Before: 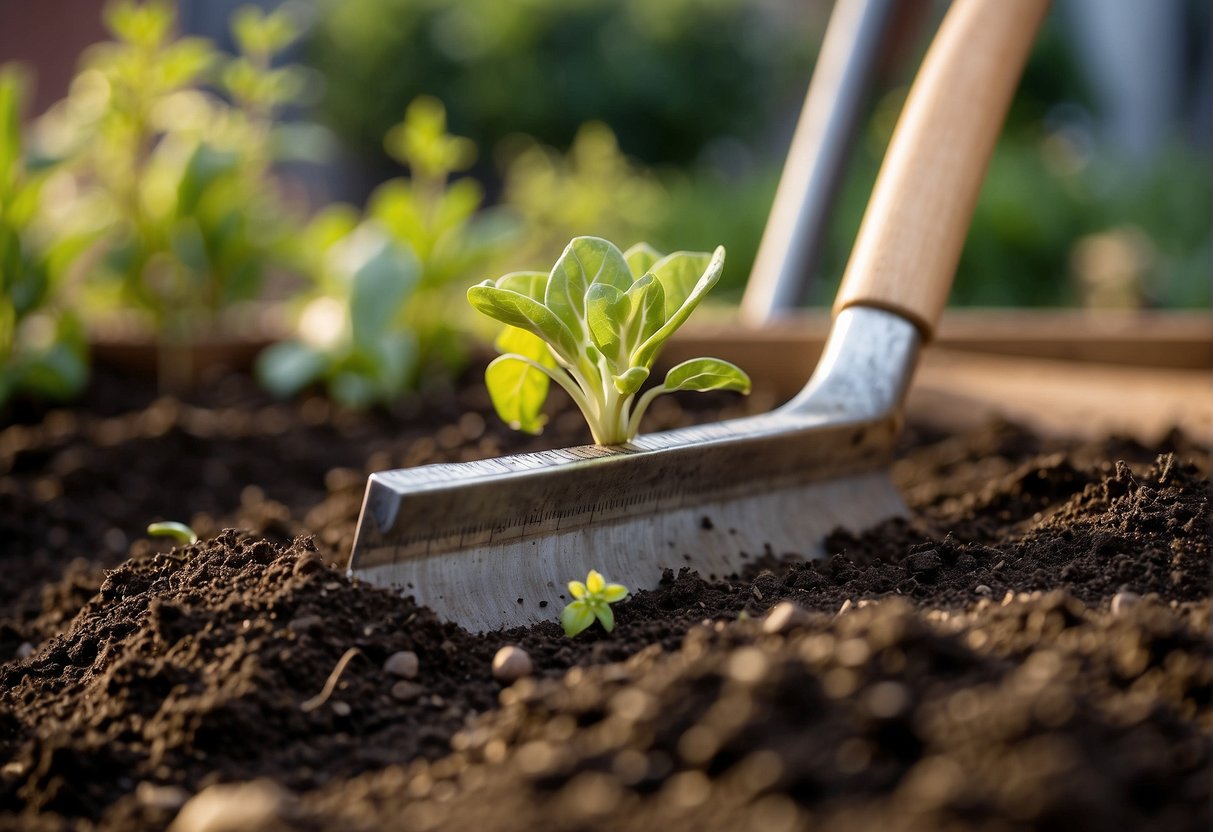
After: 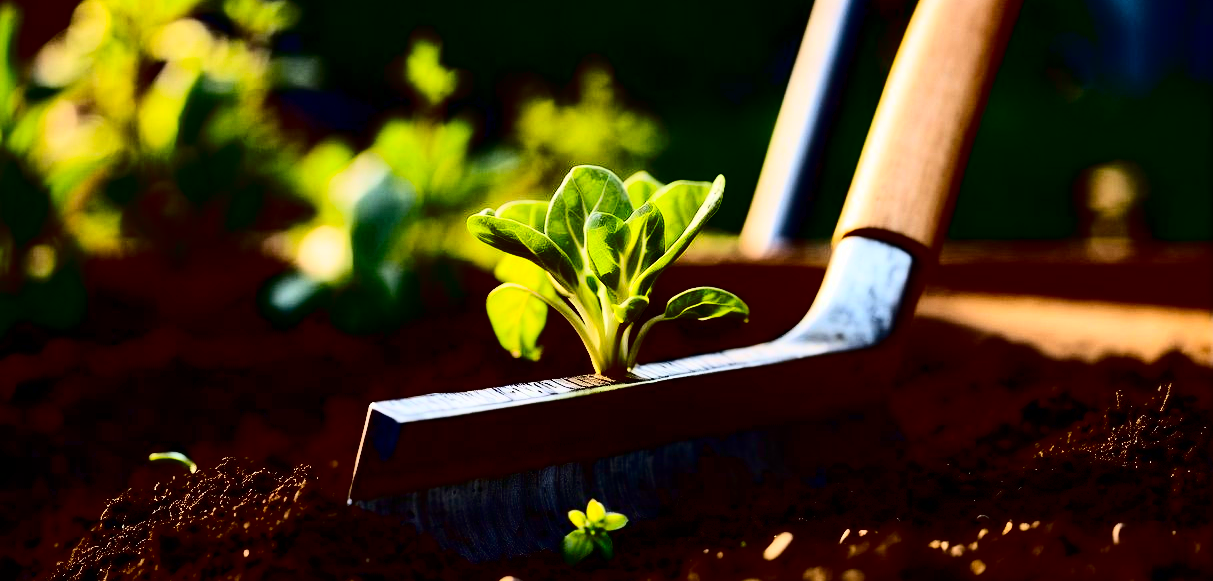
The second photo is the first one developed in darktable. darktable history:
crop and rotate: top 8.607%, bottom 21.544%
contrast brightness saturation: contrast 0.772, brightness -0.983, saturation 0.993
